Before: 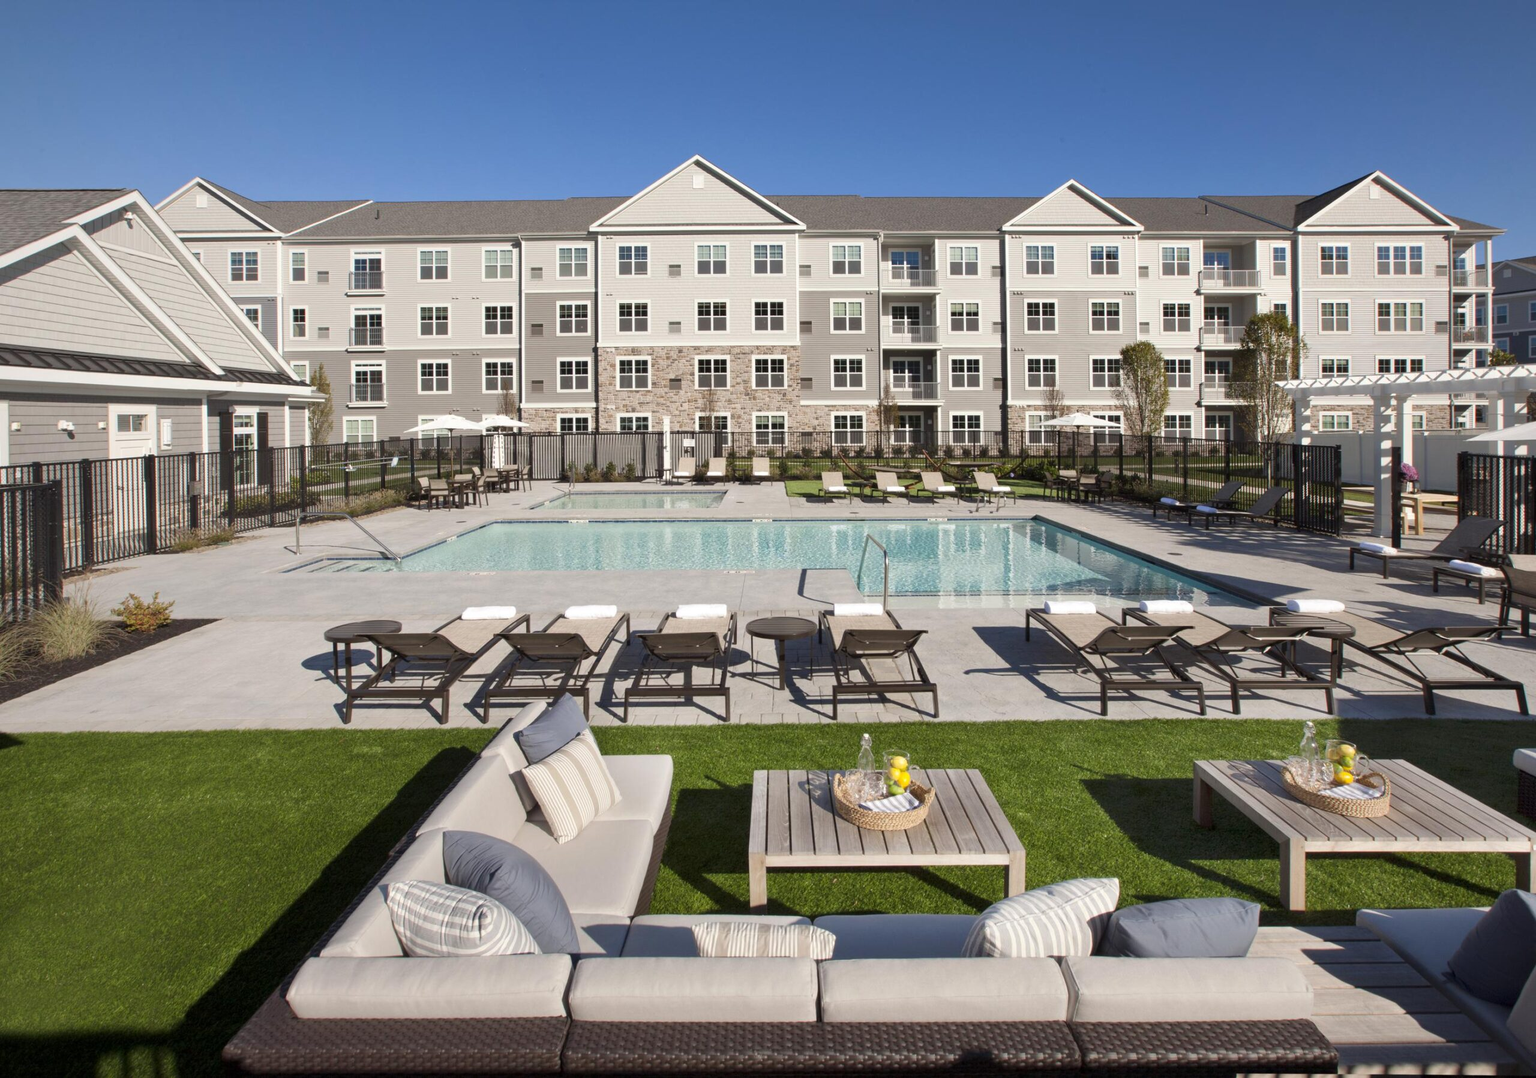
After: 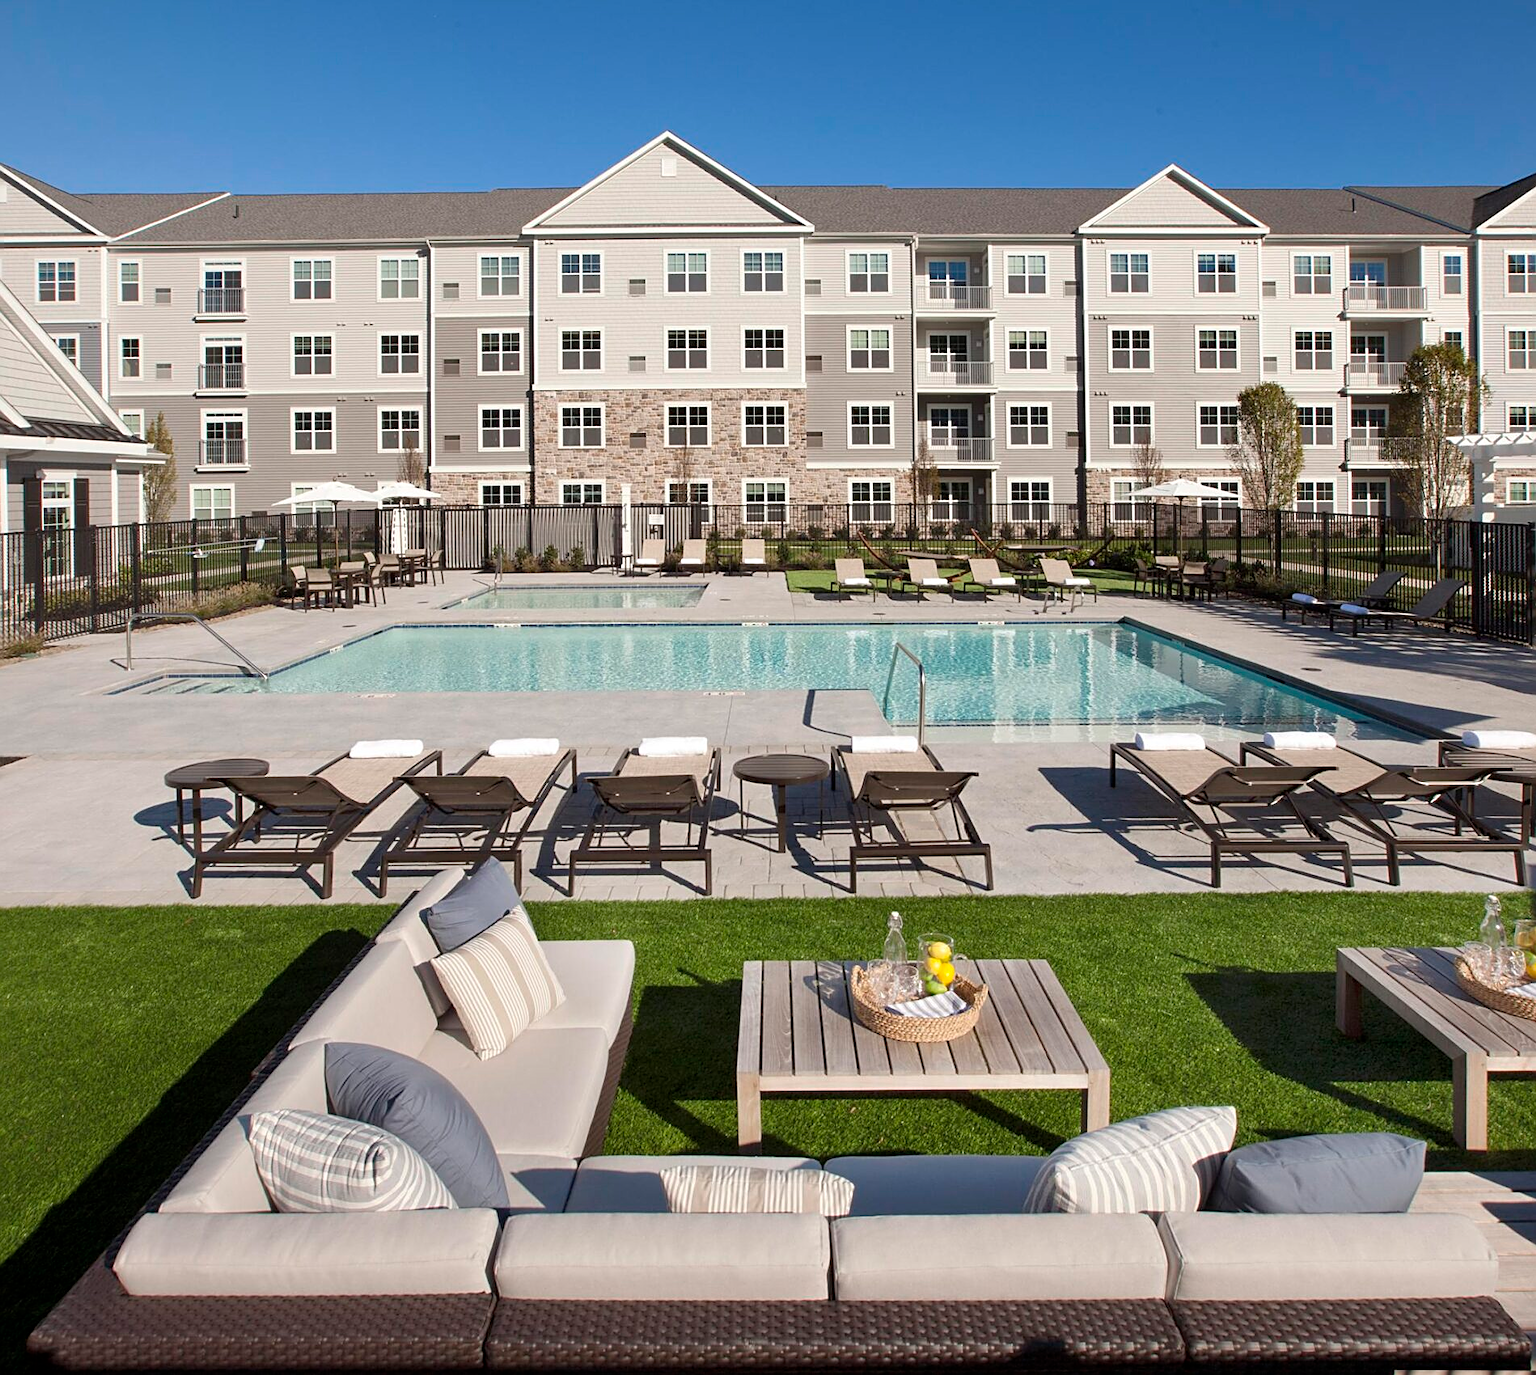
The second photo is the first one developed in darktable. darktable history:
sharpen: on, module defaults
crop and rotate: left 13.182%, top 5.352%, right 12.623%
